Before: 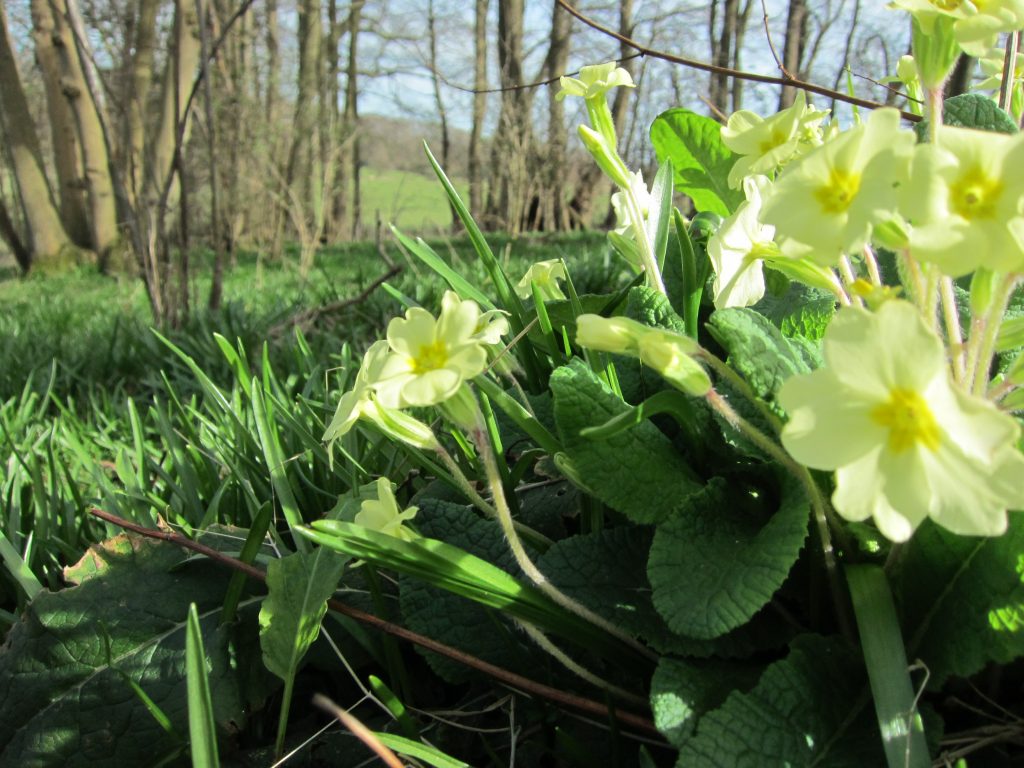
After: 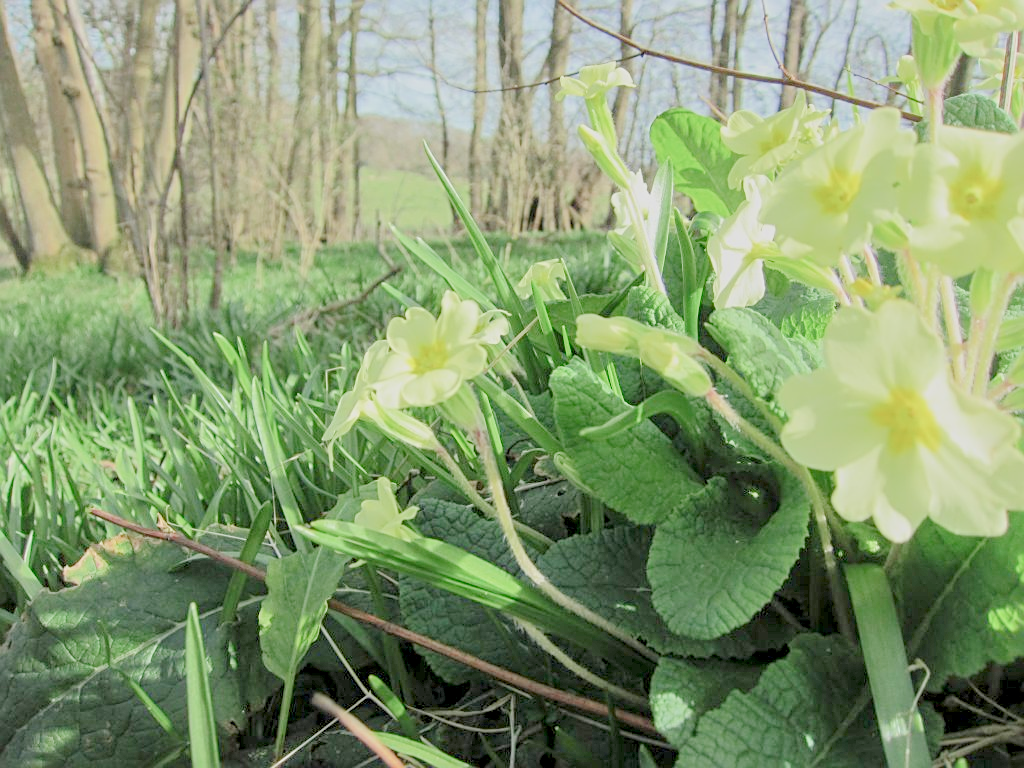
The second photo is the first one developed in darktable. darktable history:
filmic rgb: black relative exposure -7.99 EV, white relative exposure 8.01 EV, threshold 2.95 EV, target black luminance 0%, hardness 2.44, latitude 76.39%, contrast 0.566, shadows ↔ highlights balance 0.002%, iterations of high-quality reconstruction 0, enable highlight reconstruction true
exposure: black level correction 0, exposure 2.103 EV, compensate highlight preservation false
local contrast: on, module defaults
sharpen: on, module defaults
levels: levels [0, 0.478, 1]
